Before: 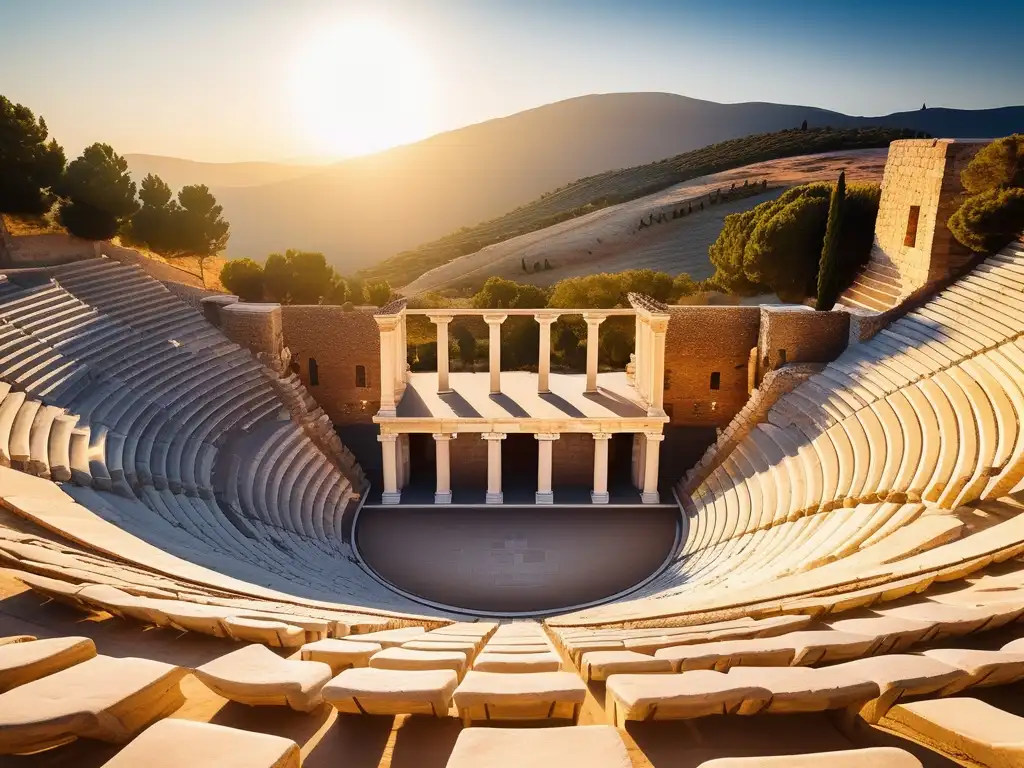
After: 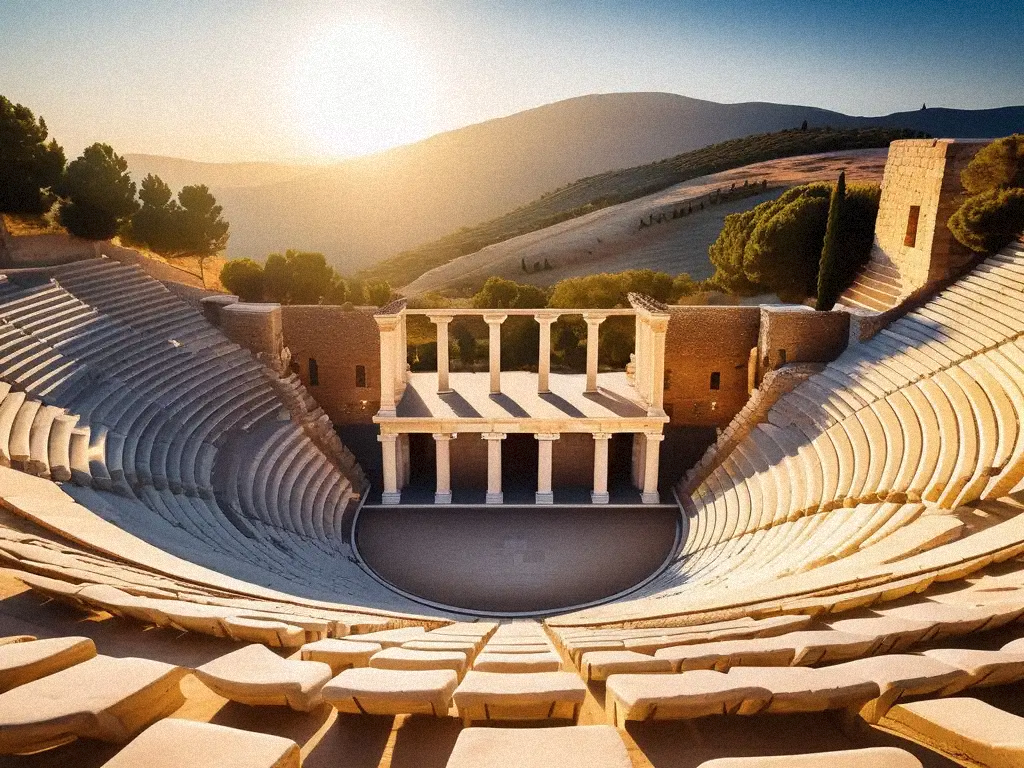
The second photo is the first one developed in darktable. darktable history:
contrast brightness saturation: saturation -0.05
grain: mid-tones bias 0%
